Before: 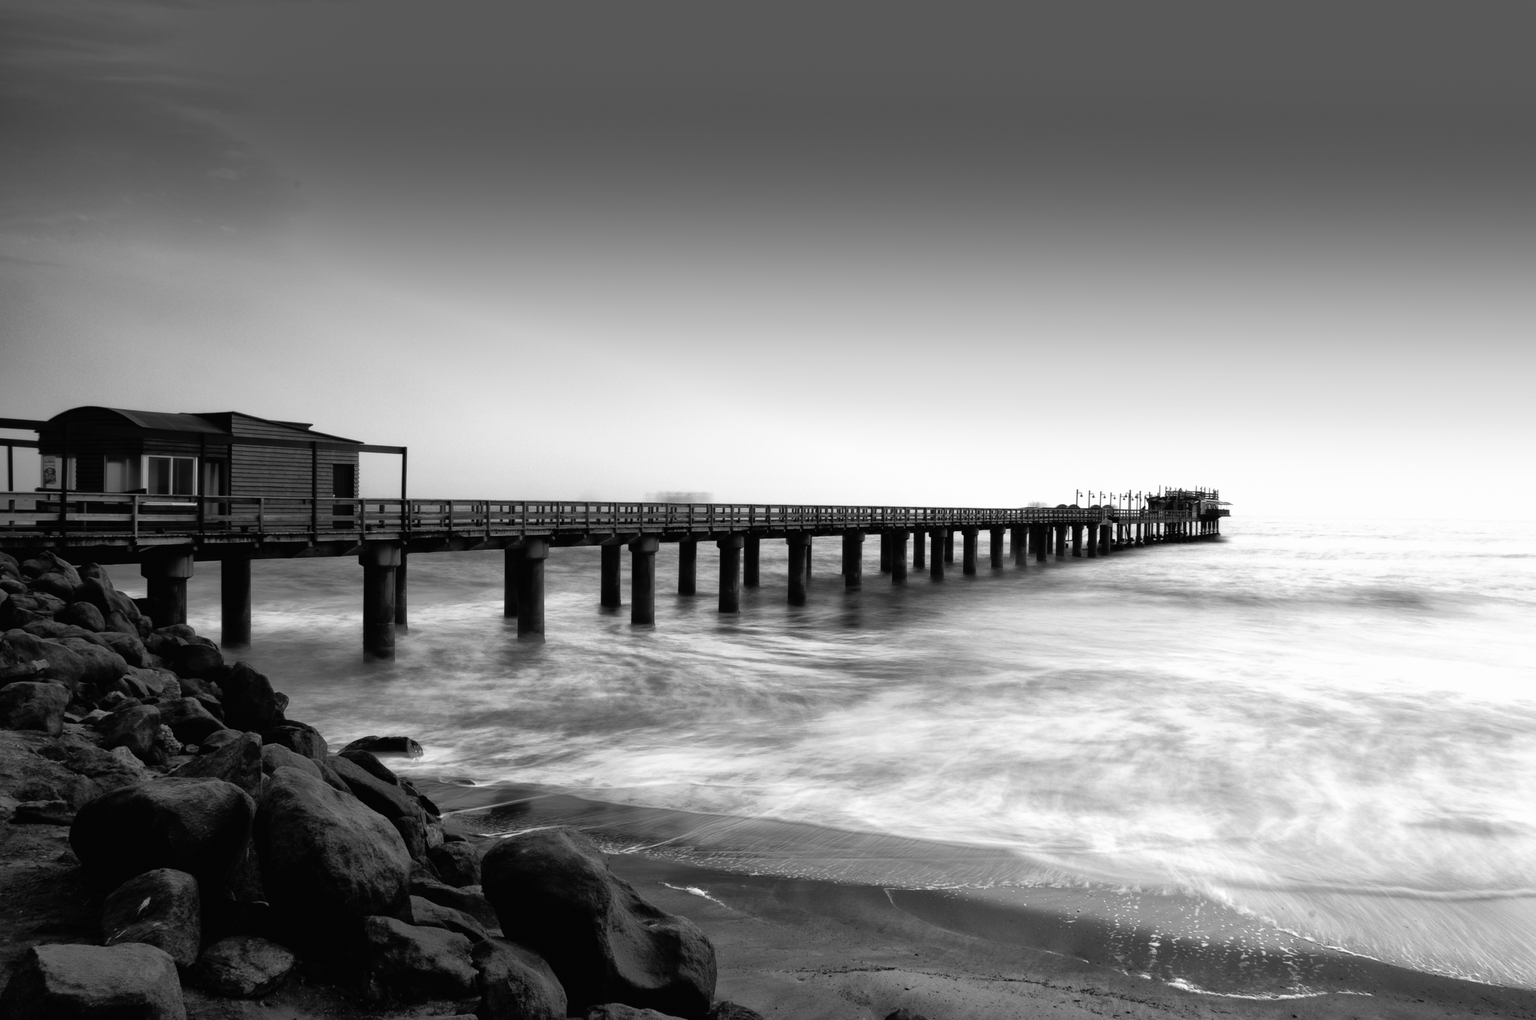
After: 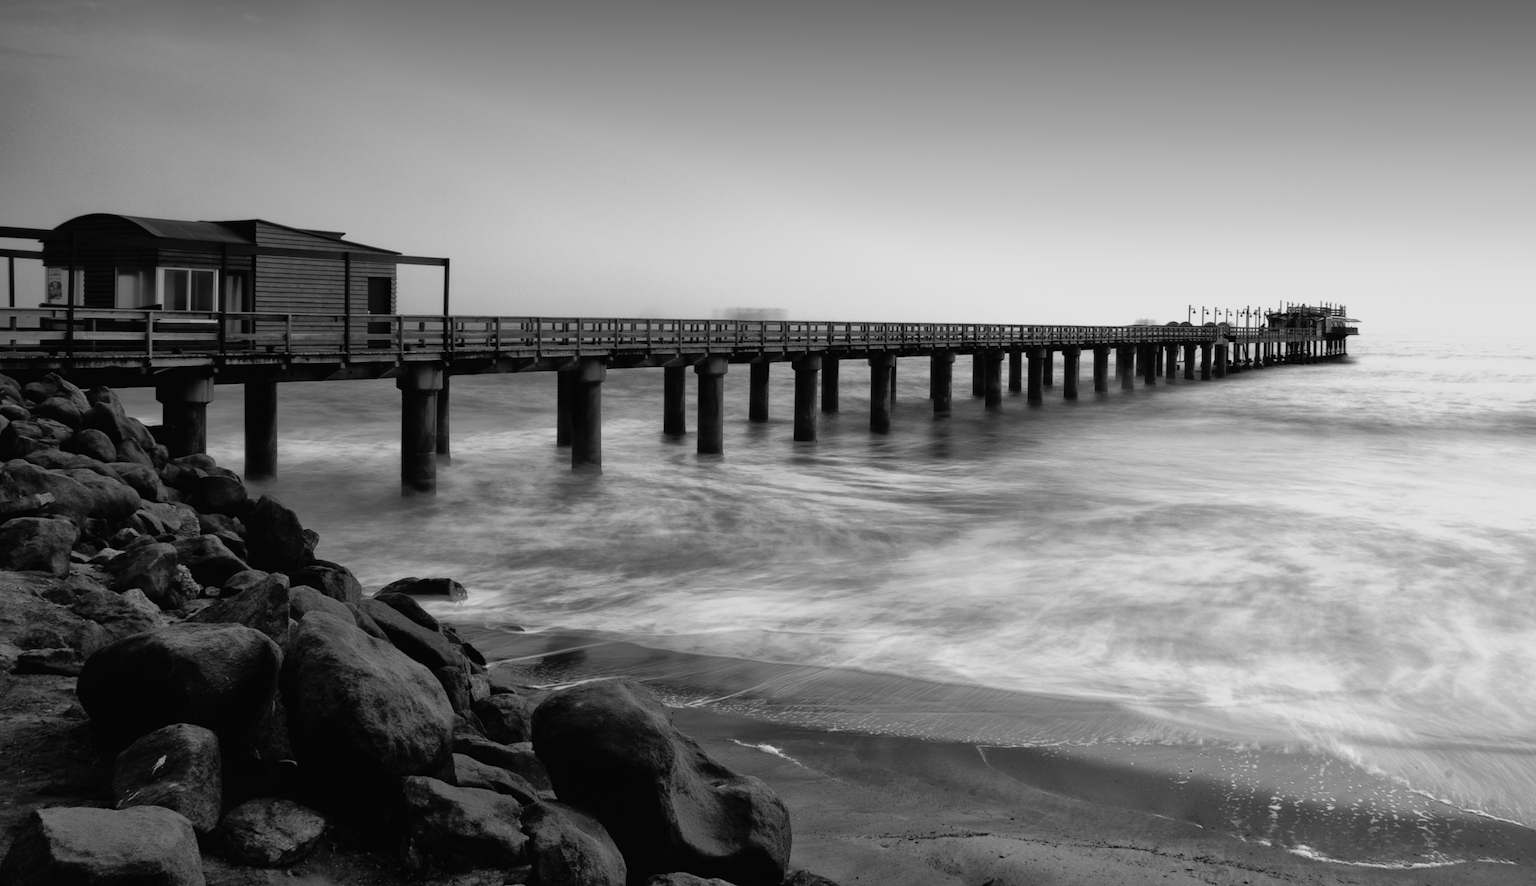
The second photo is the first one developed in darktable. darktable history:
crop: top 20.916%, right 9.437%, bottom 0.316%
tone equalizer: -8 EV 0.25 EV, -7 EV 0.417 EV, -6 EV 0.417 EV, -5 EV 0.25 EV, -3 EV -0.25 EV, -2 EV -0.417 EV, -1 EV -0.417 EV, +0 EV -0.25 EV, edges refinement/feathering 500, mask exposure compensation -1.57 EV, preserve details guided filter
color zones: curves: ch0 [(0, 0.558) (0.143, 0.548) (0.286, 0.447) (0.429, 0.259) (0.571, 0.5) (0.714, 0.5) (0.857, 0.593) (1, 0.558)]; ch1 [(0, 0.543) (0.01, 0.544) (0.12, 0.492) (0.248, 0.458) (0.5, 0.534) (0.748, 0.5) (0.99, 0.469) (1, 0.543)]; ch2 [(0, 0.507) (0.143, 0.522) (0.286, 0.505) (0.429, 0.5) (0.571, 0.5) (0.714, 0.5) (0.857, 0.5) (1, 0.507)]
